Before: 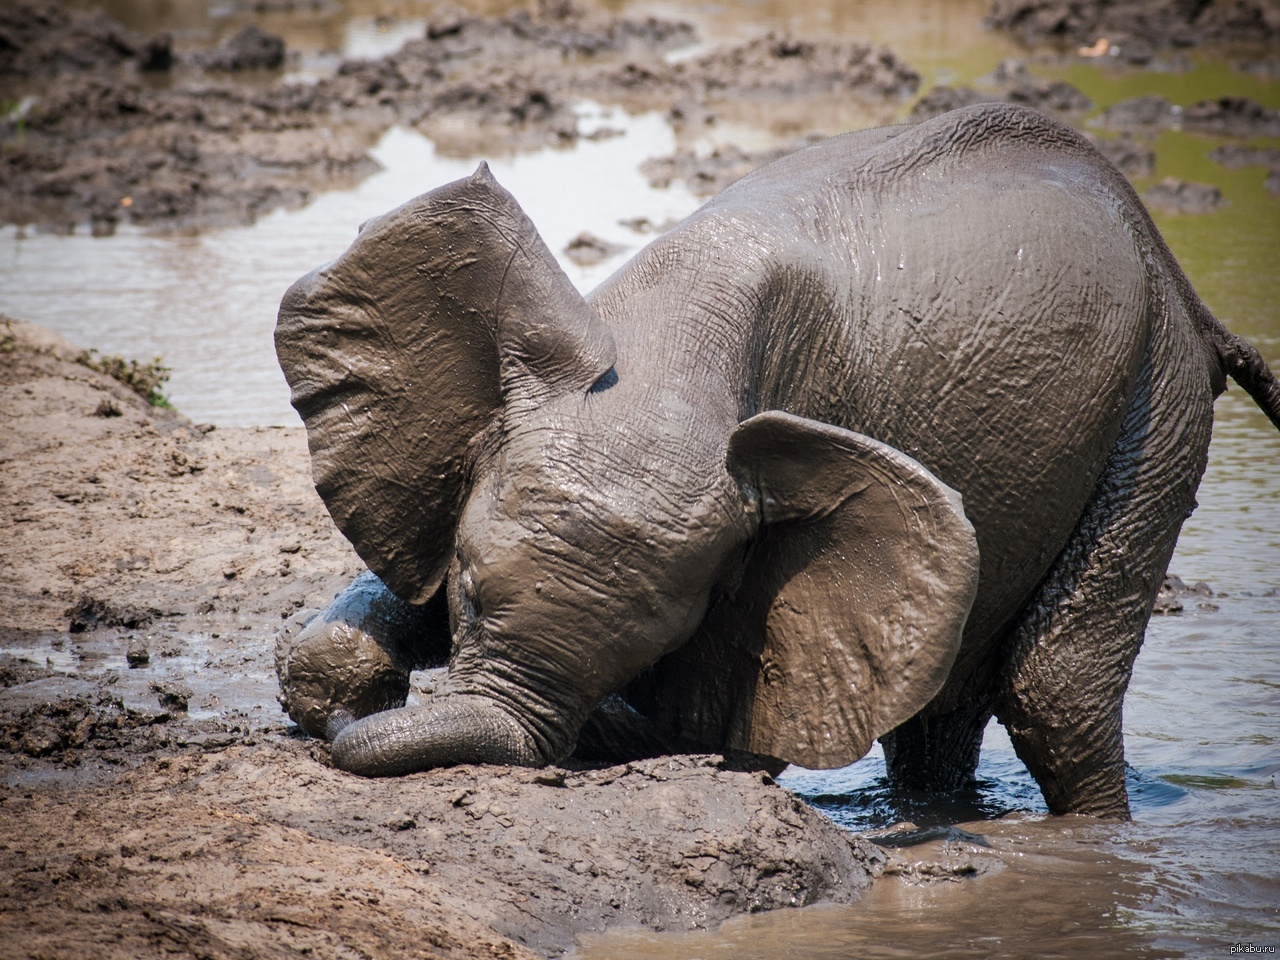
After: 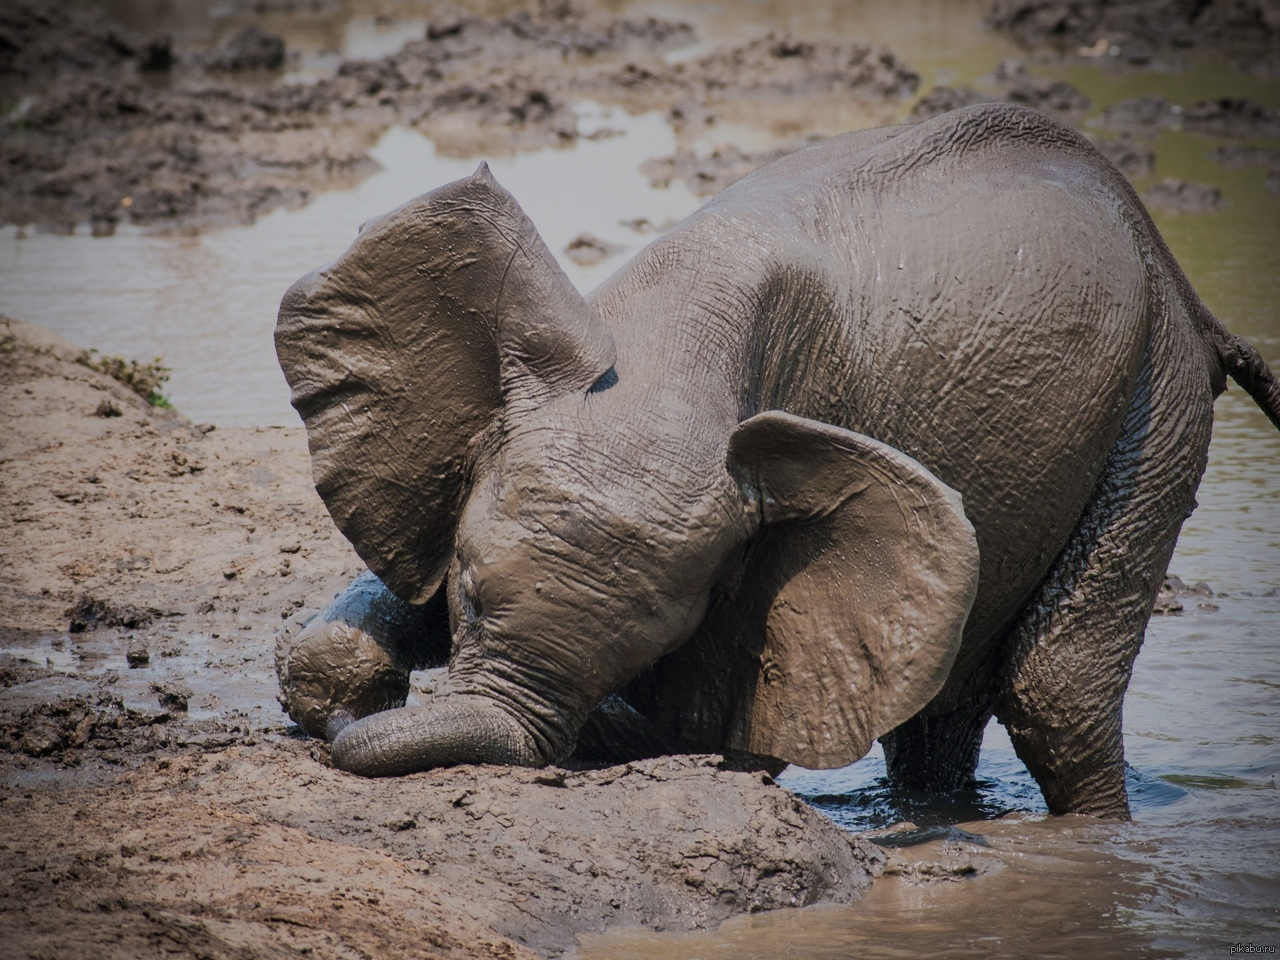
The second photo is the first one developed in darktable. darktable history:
vignetting: fall-off start 89.1%, fall-off radius 44.13%, center (-0.034, 0.153), width/height ratio 1.163
exposure: exposure -0.277 EV, compensate highlight preservation false
filmic rgb: black relative exposure -16 EV, white relative exposure 6.13 EV, hardness 5.24, color science v5 (2021), iterations of high-quality reconstruction 0, contrast in shadows safe, contrast in highlights safe
shadows and highlights: on, module defaults
